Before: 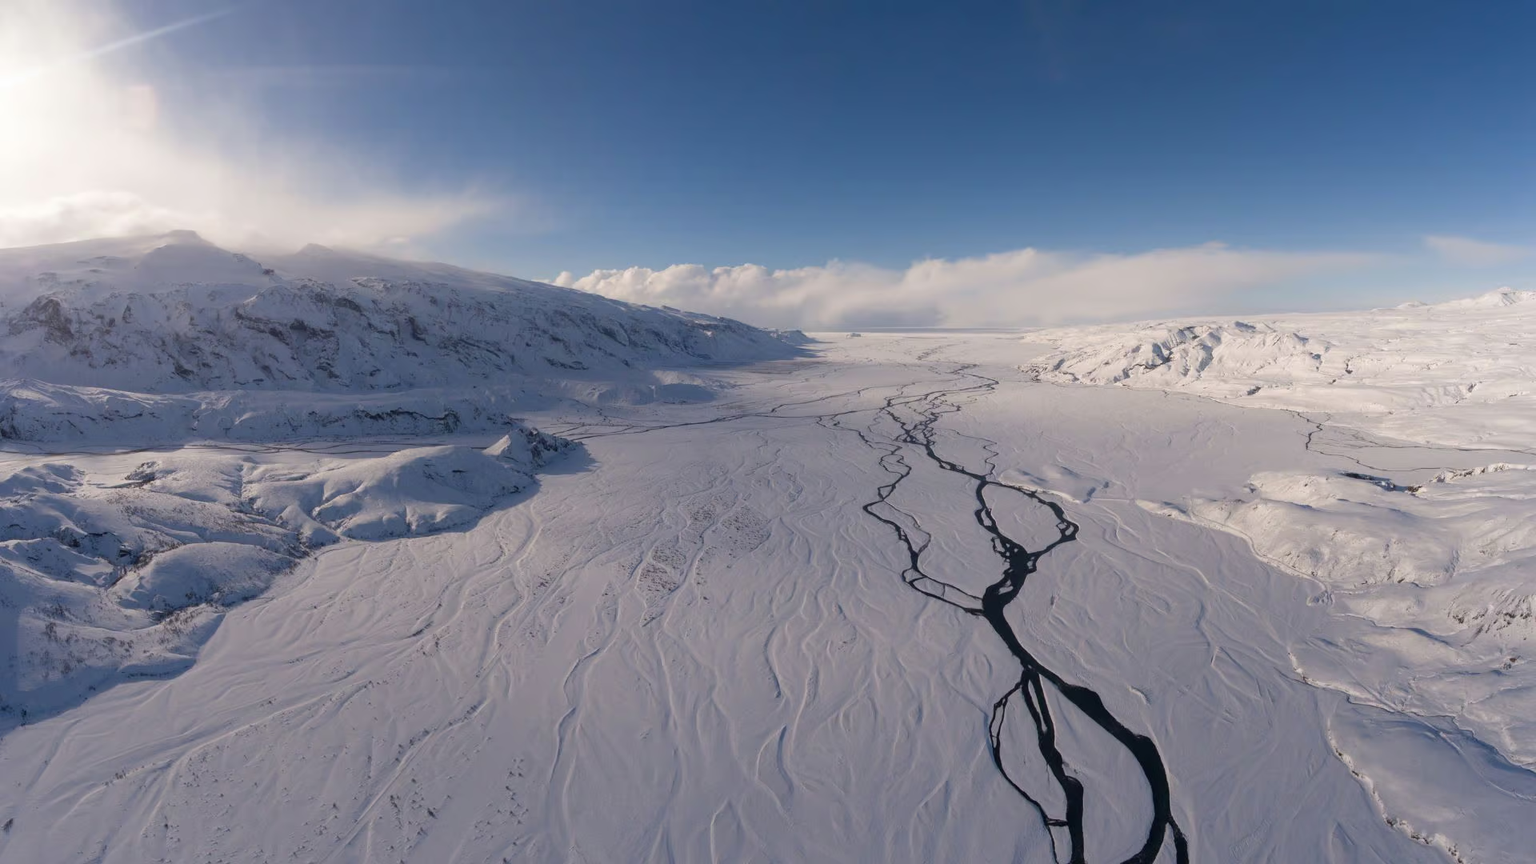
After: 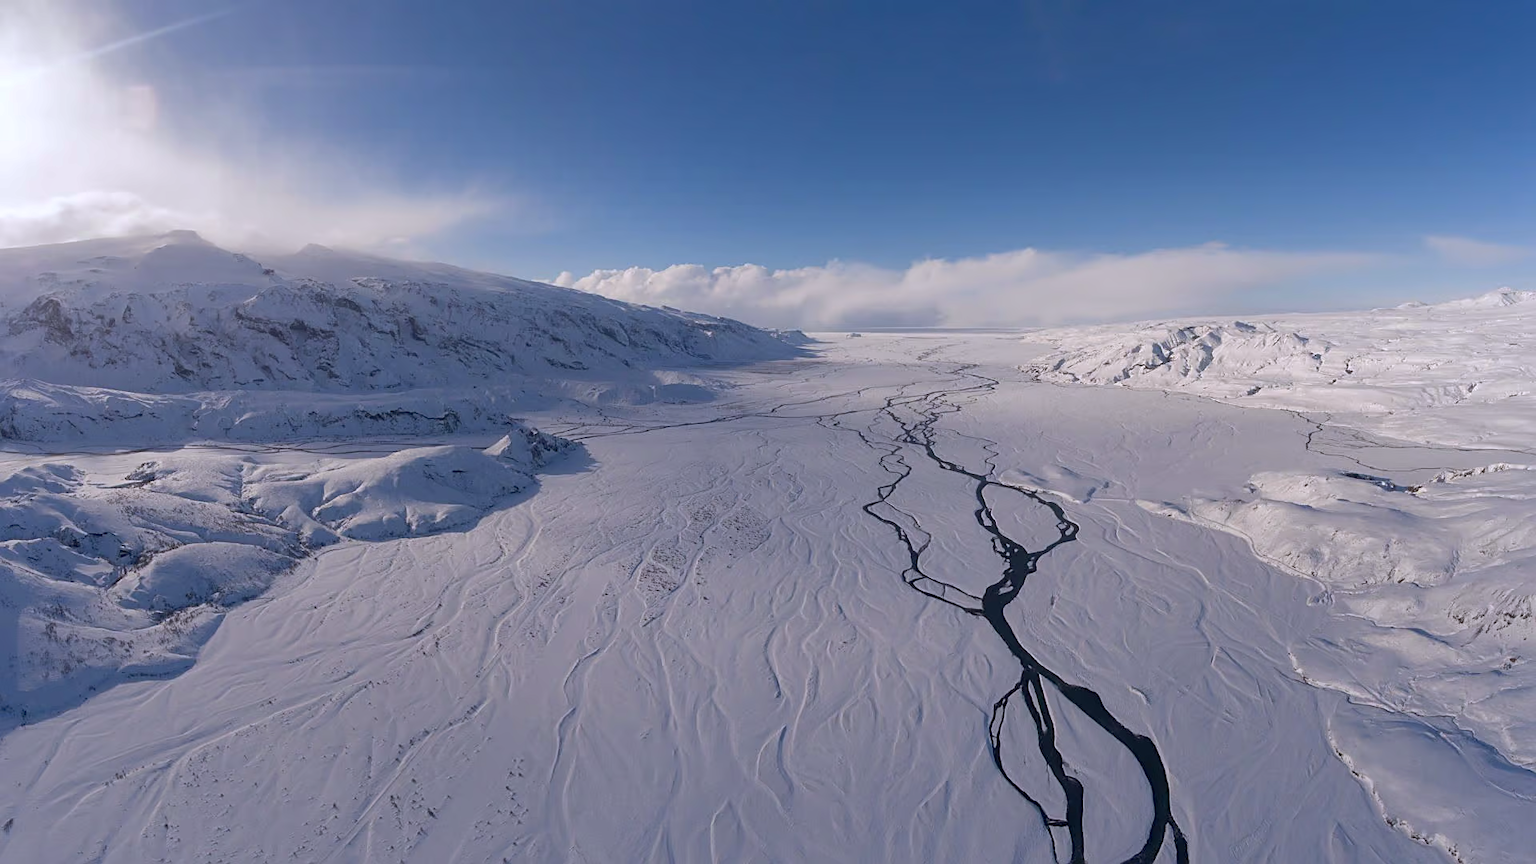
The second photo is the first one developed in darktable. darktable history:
sharpen: on, module defaults
color calibration: illuminant as shot in camera, x 0.358, y 0.373, temperature 4628.91 K
shadows and highlights: on, module defaults
